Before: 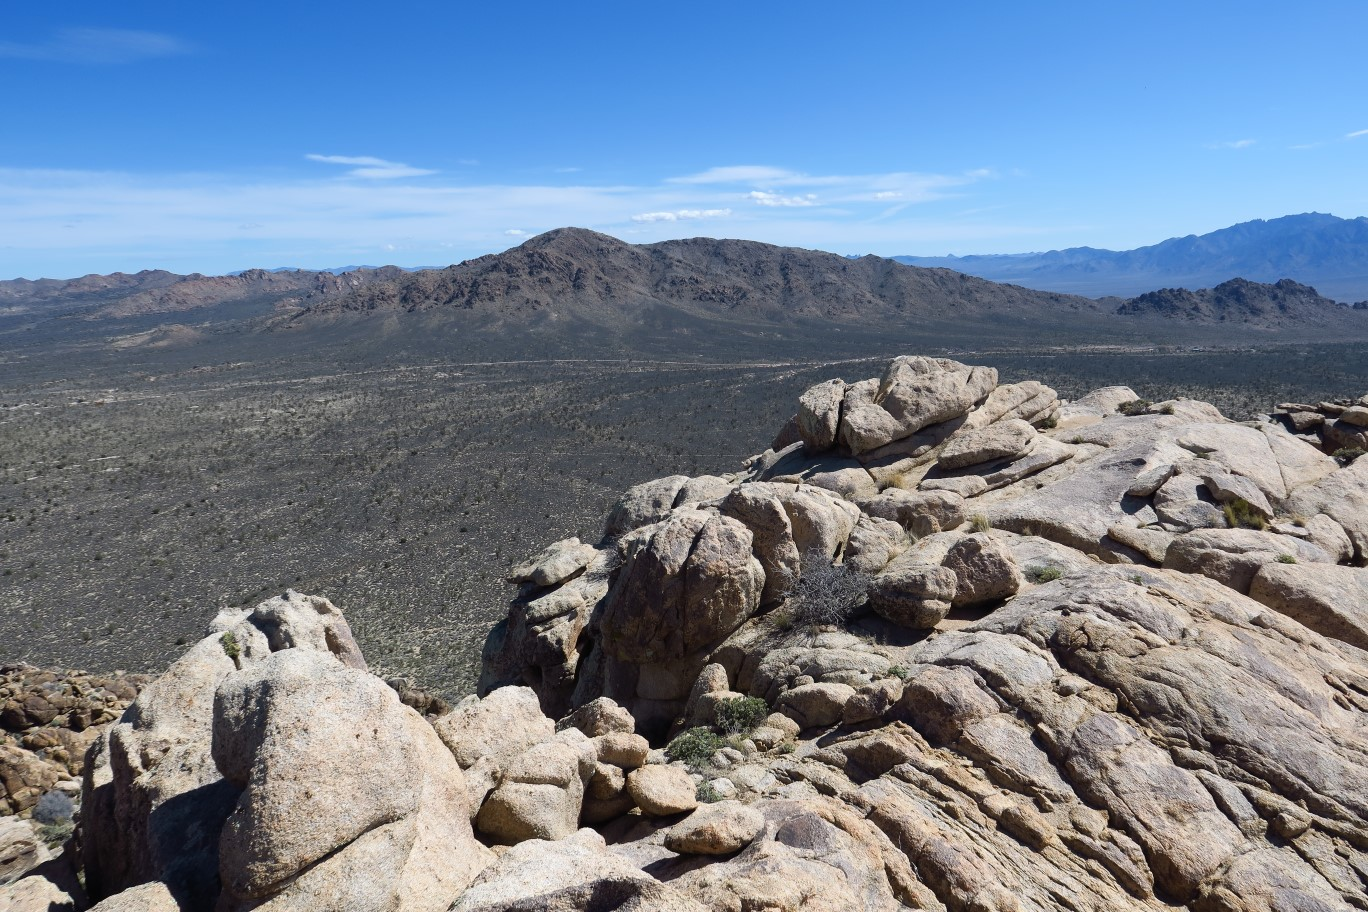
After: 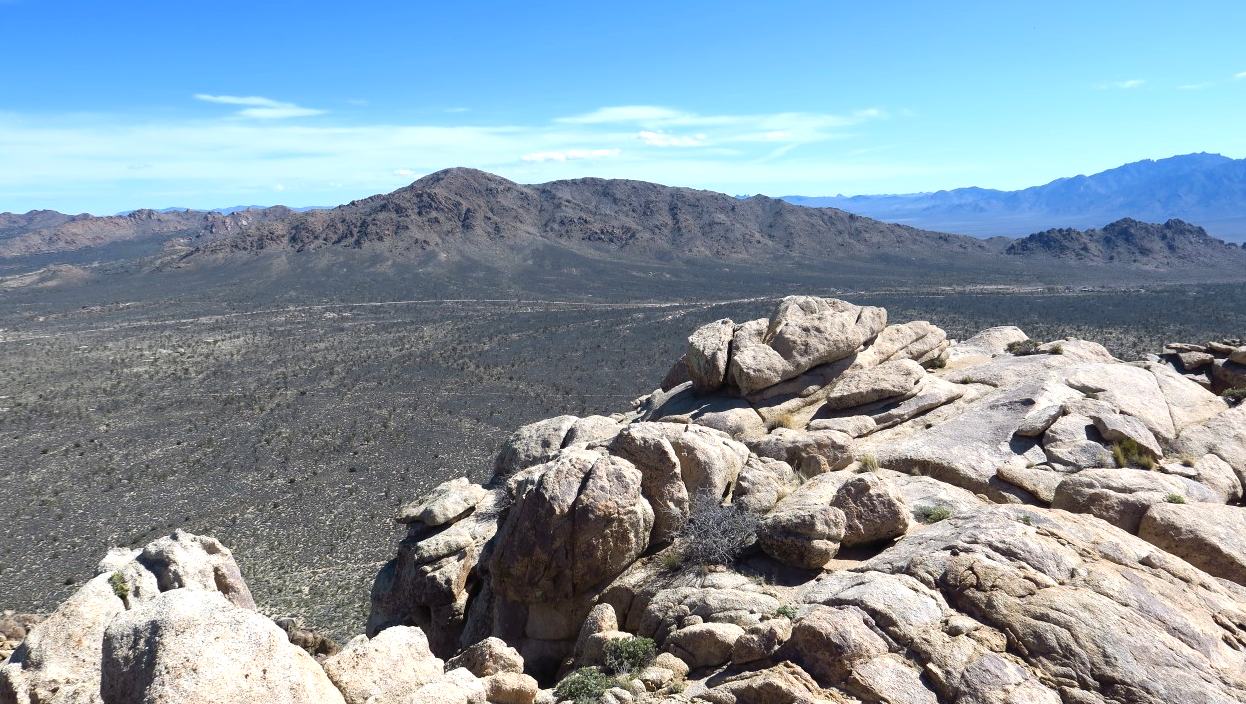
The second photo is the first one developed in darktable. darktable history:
crop: left 8.155%, top 6.611%, bottom 15.385%
exposure: exposure 0.556 EV, compensate highlight preservation false
